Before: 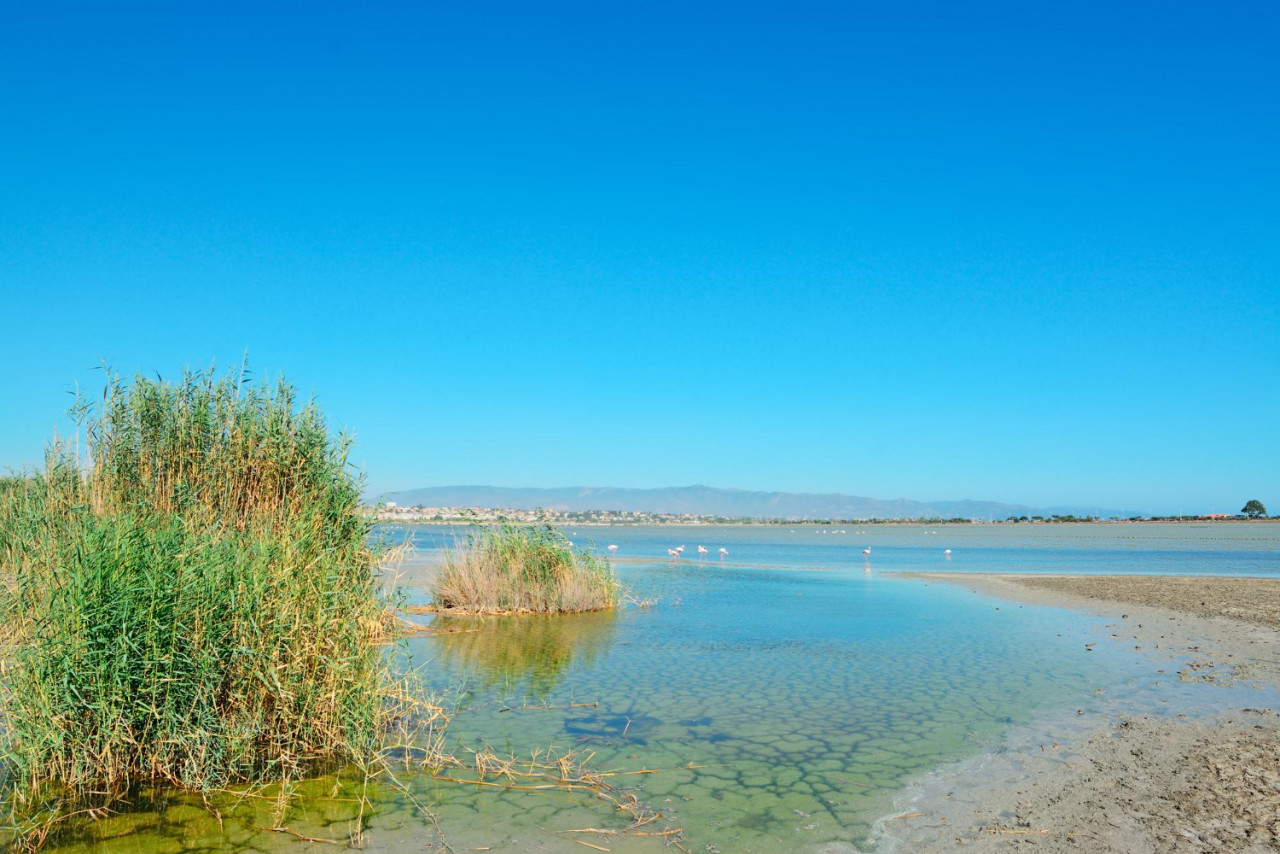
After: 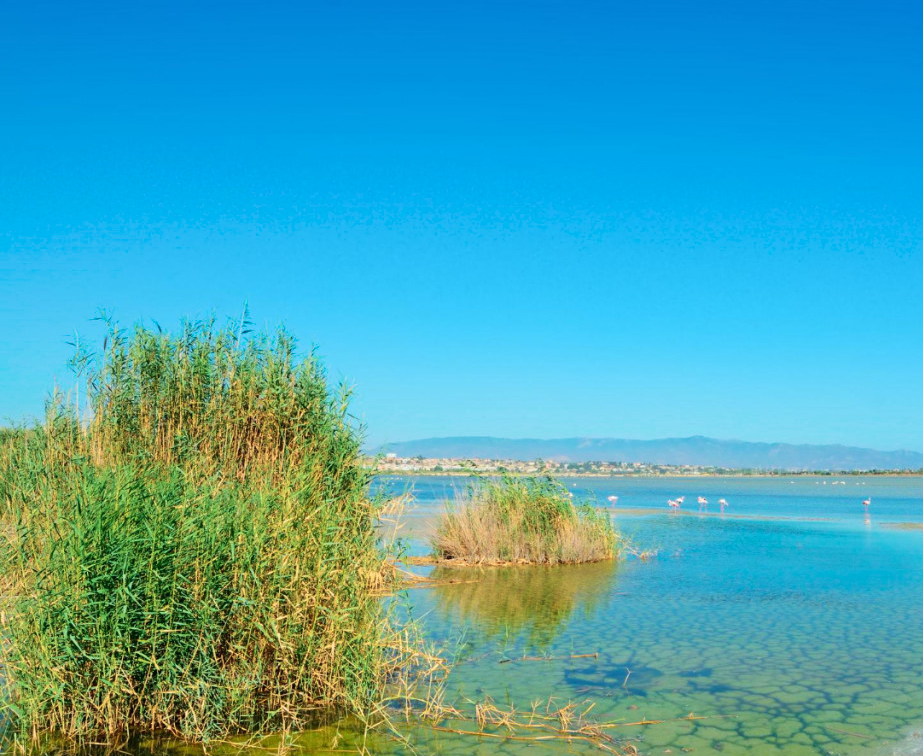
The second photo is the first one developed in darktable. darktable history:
velvia: strength 45.67%
crop: top 5.812%, right 27.852%, bottom 5.659%
